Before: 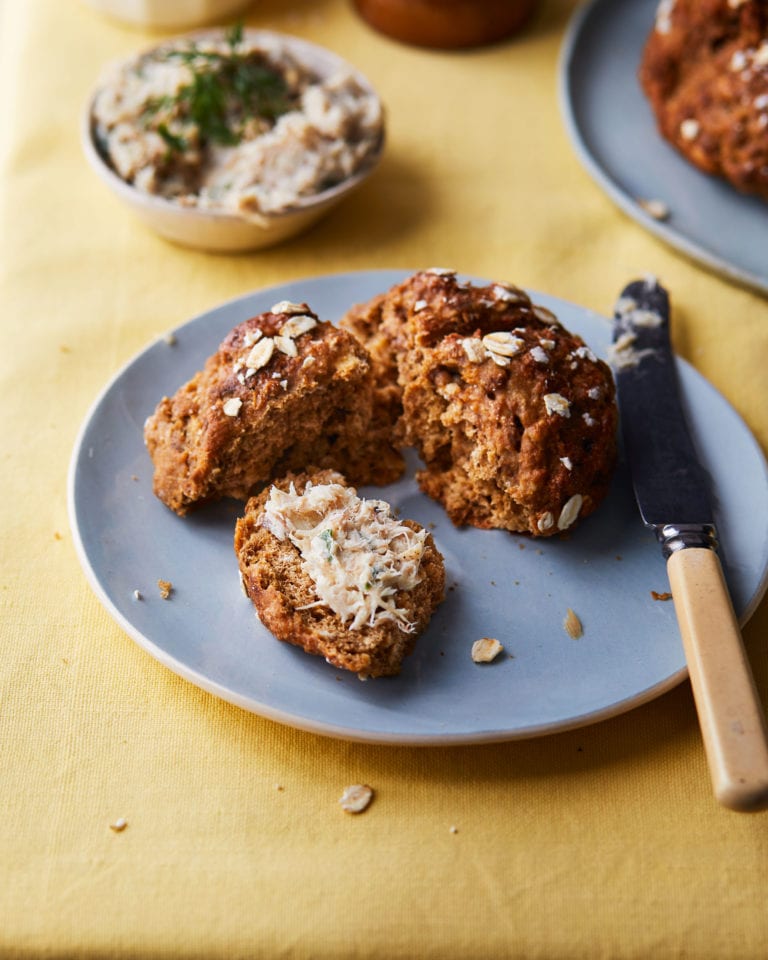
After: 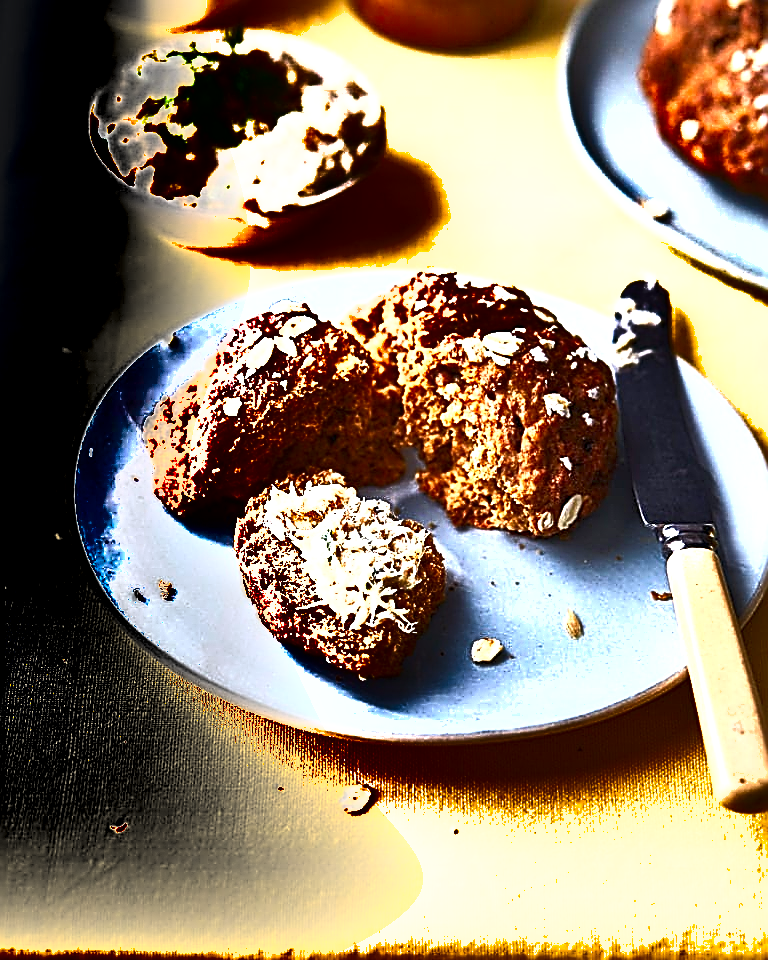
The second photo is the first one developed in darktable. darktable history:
shadows and highlights: shadows 20.8, highlights -82.15, soften with gaussian
exposure: black level correction 0, exposure 1.739 EV, compensate highlight preservation false
sharpen: amount 1.855
